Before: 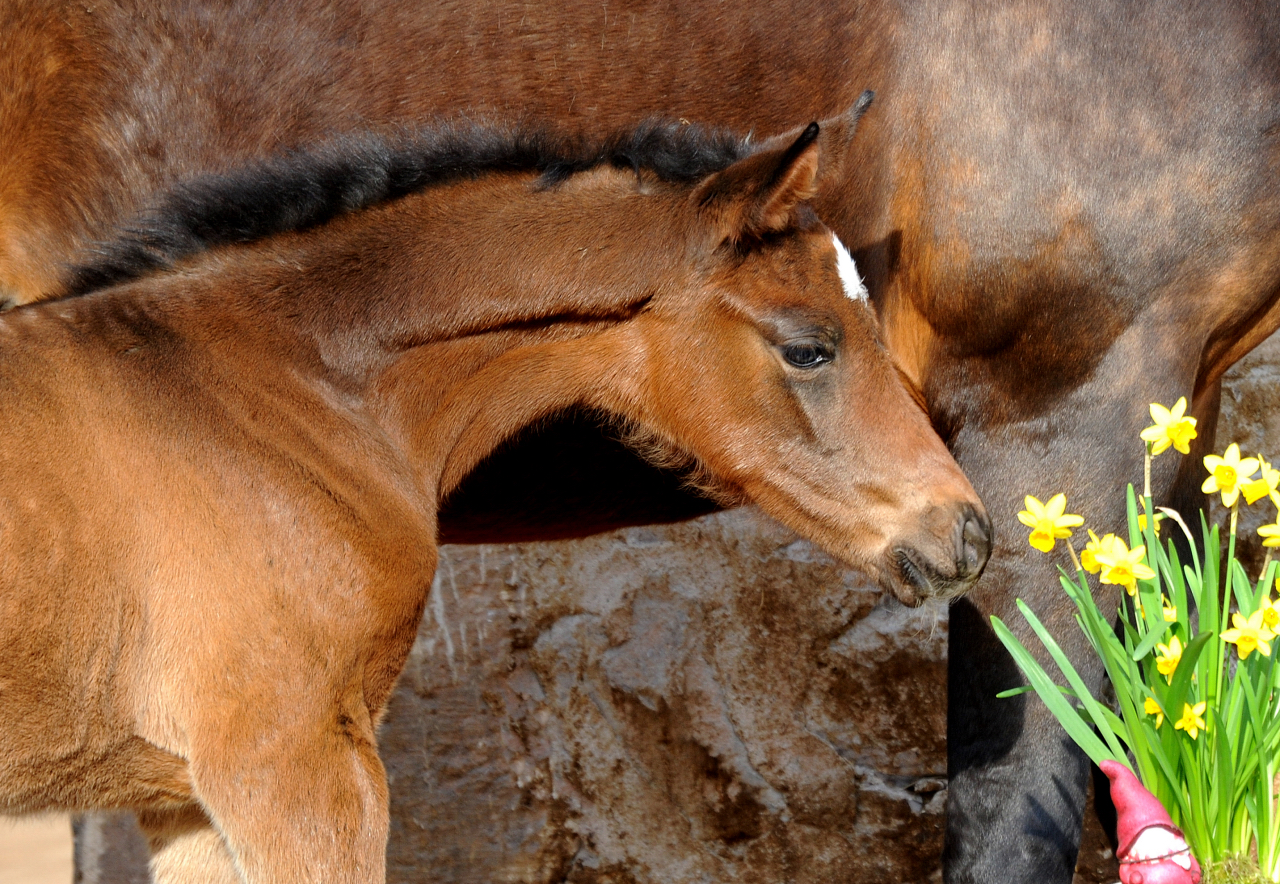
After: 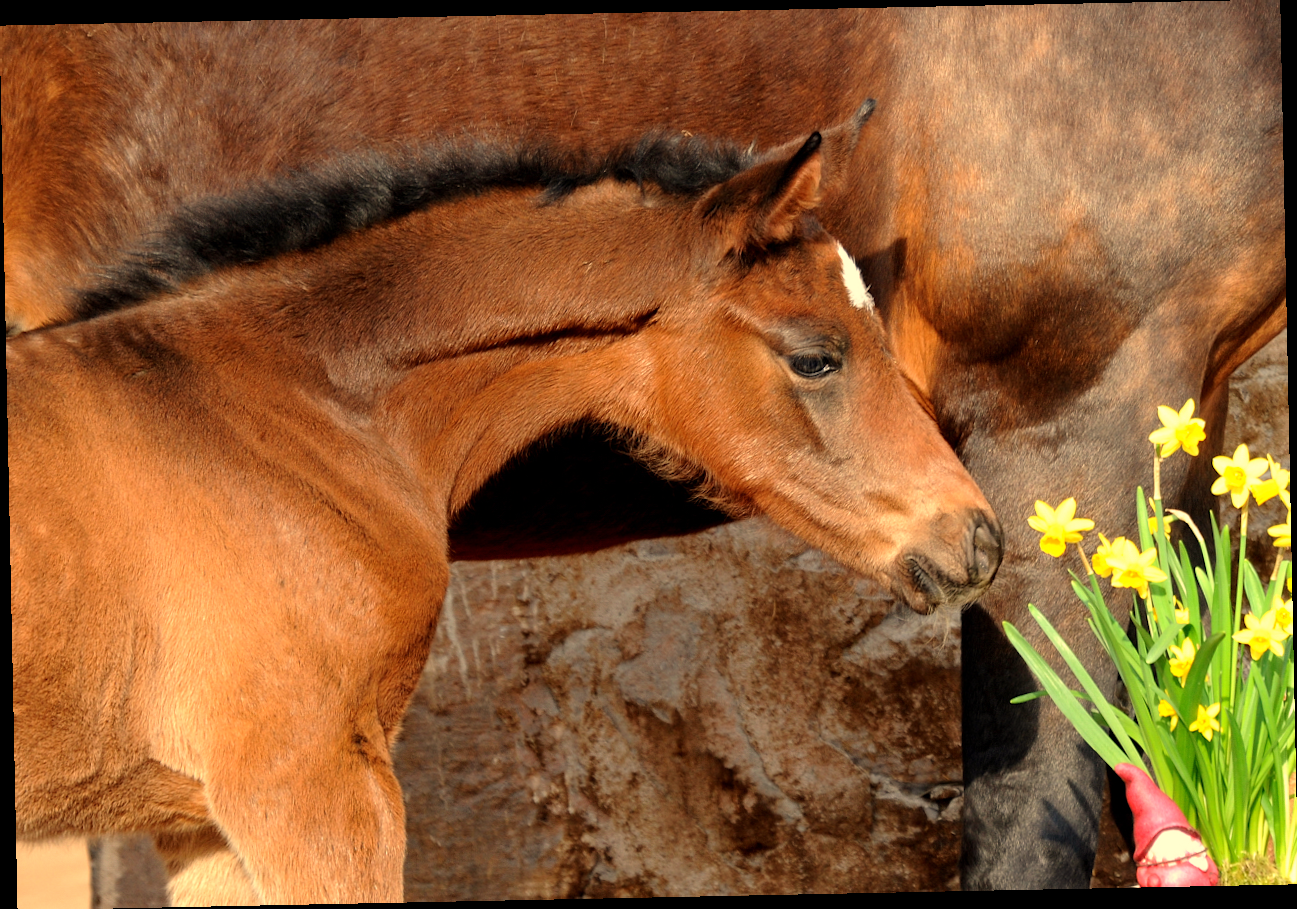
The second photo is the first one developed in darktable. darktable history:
white balance: red 1.138, green 0.996, blue 0.812
rotate and perspective: rotation -1.17°, automatic cropping off
